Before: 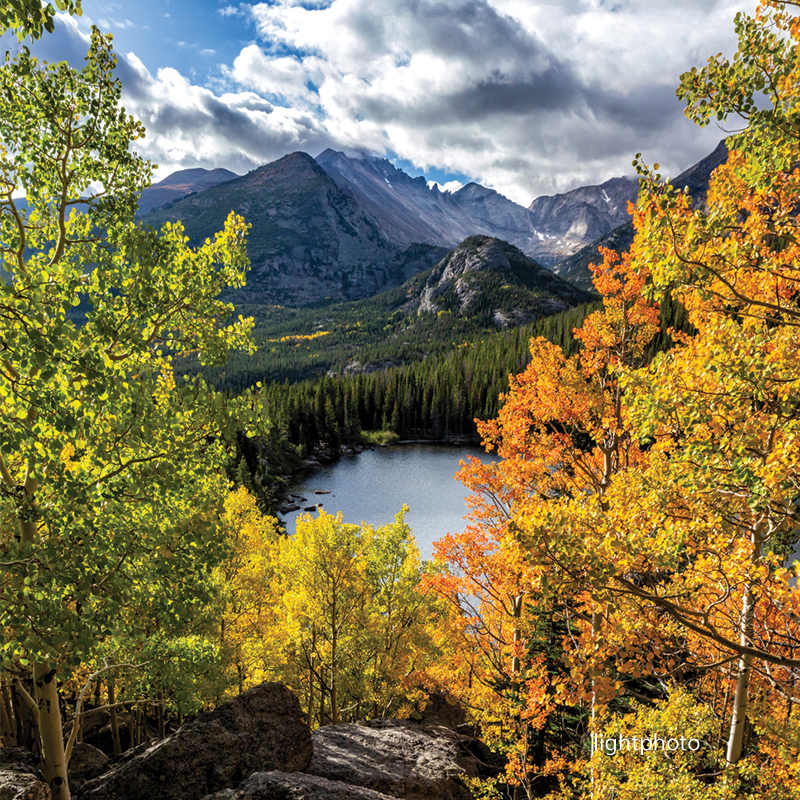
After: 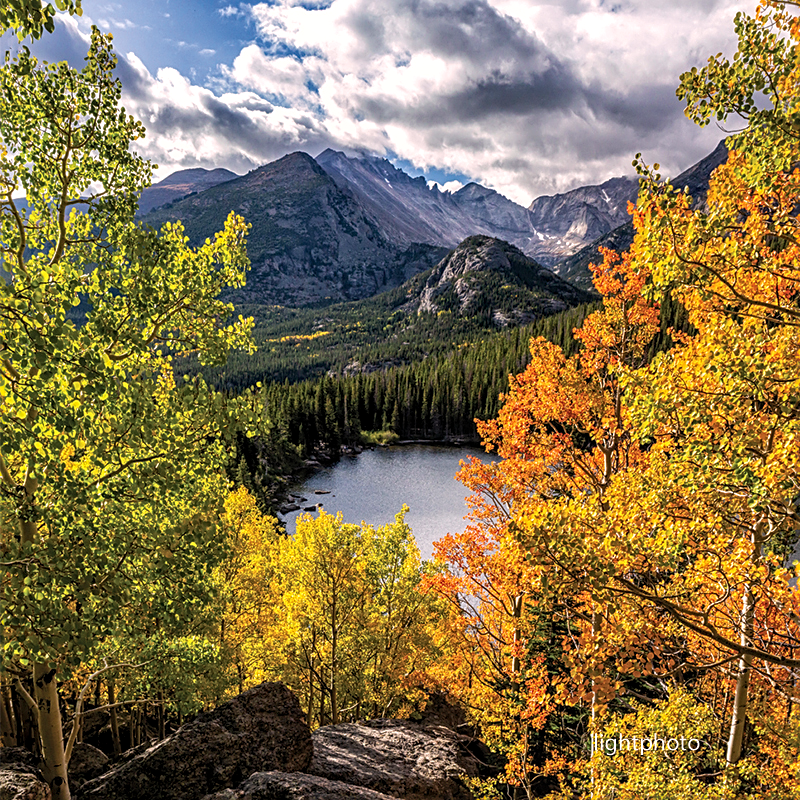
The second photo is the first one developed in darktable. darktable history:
local contrast: on, module defaults
sharpen: on, module defaults
color correction: highlights a* 7.34, highlights b* 4.37
